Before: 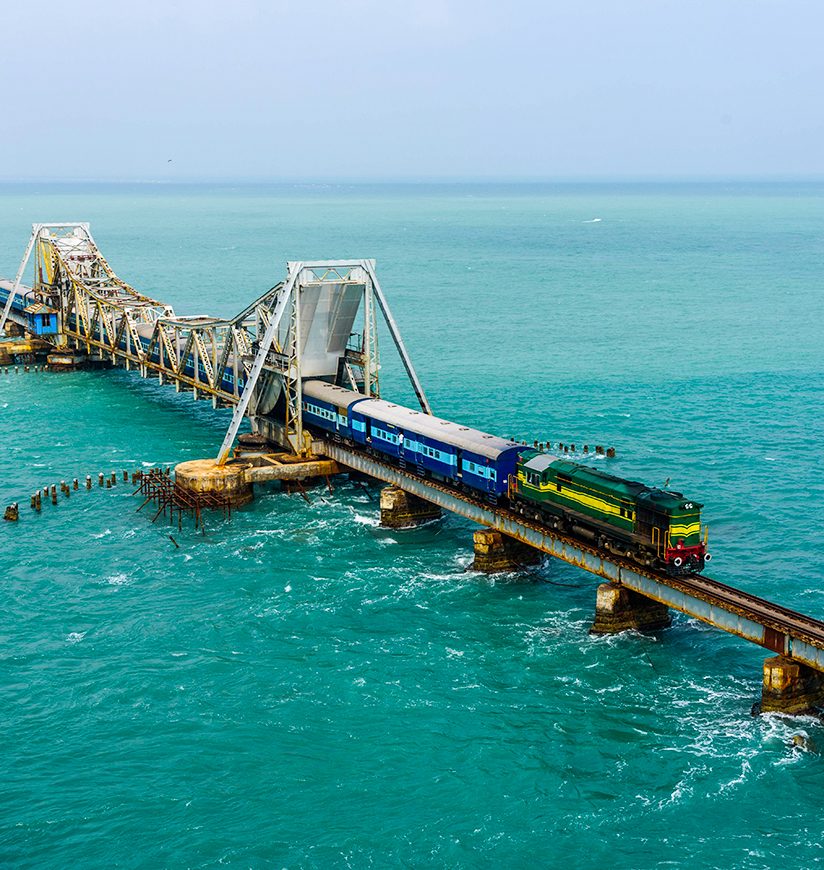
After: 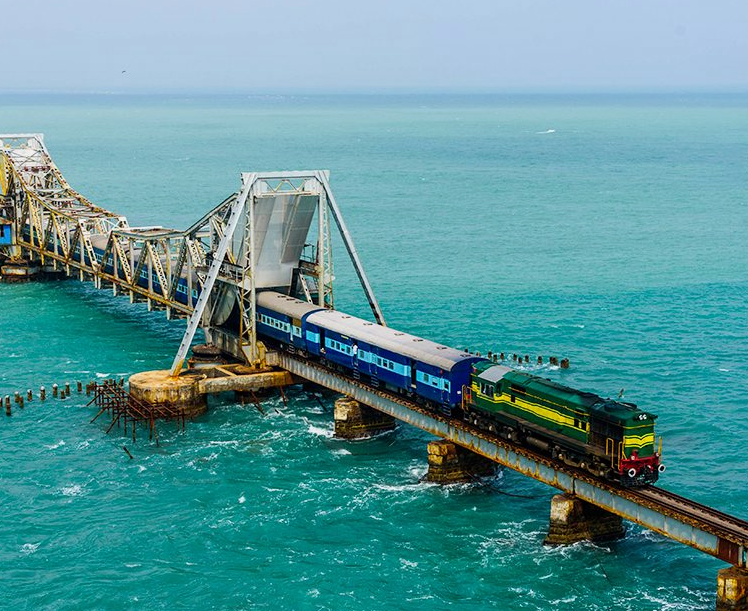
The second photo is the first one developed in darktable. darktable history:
exposure: exposure -0.153 EV, compensate highlight preservation false
crop: left 5.596%, top 10.314%, right 3.534%, bottom 19.395%
